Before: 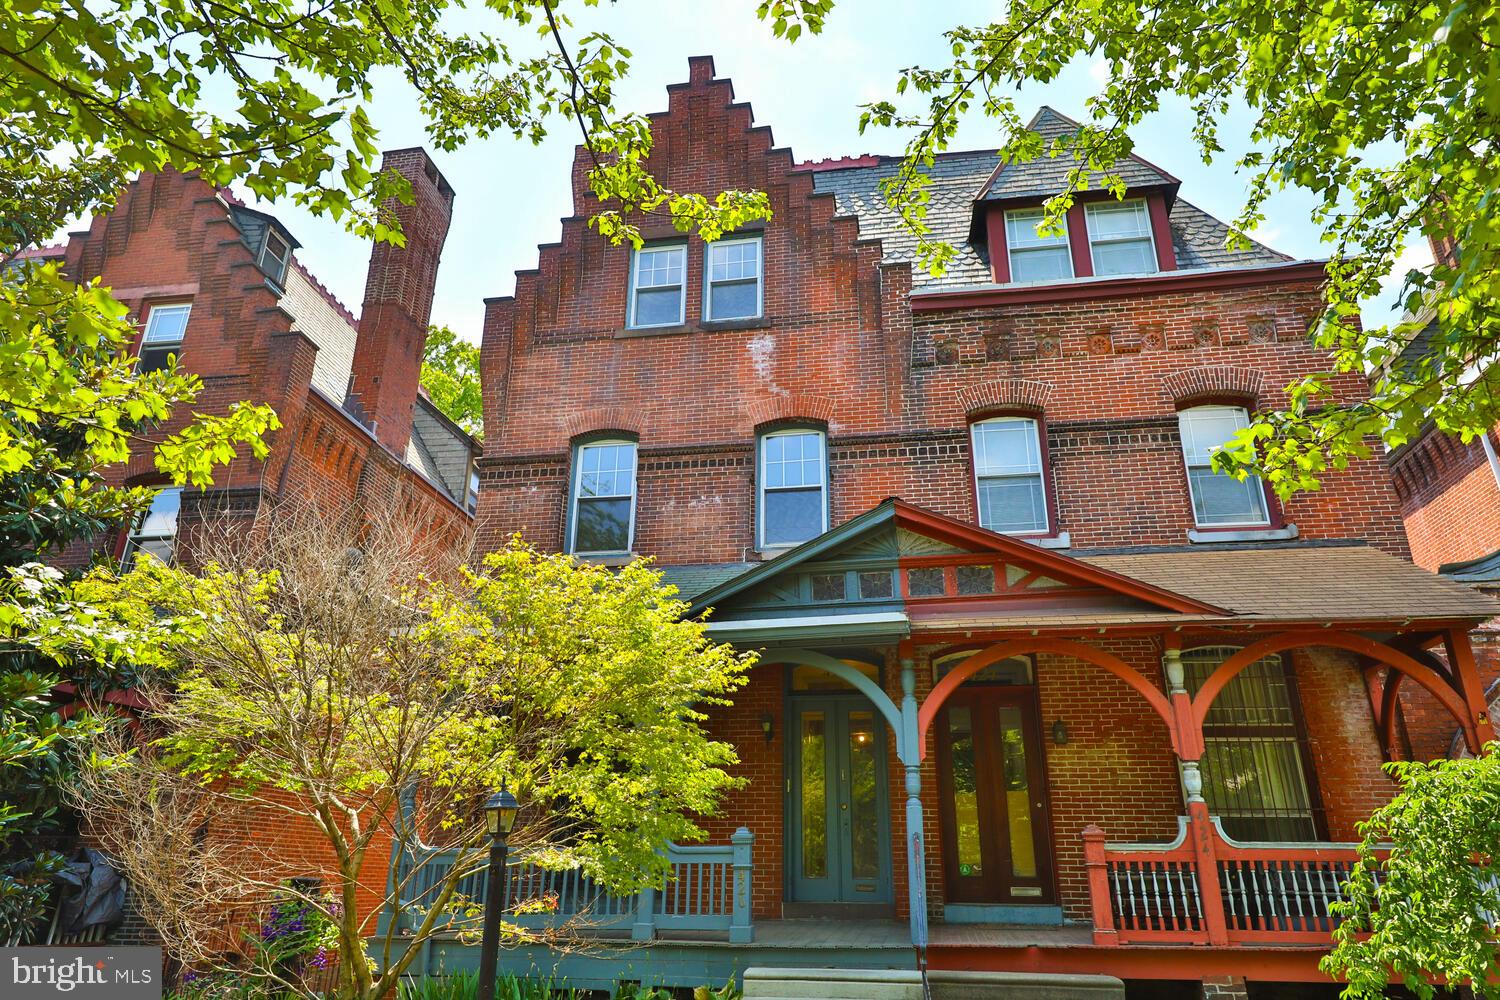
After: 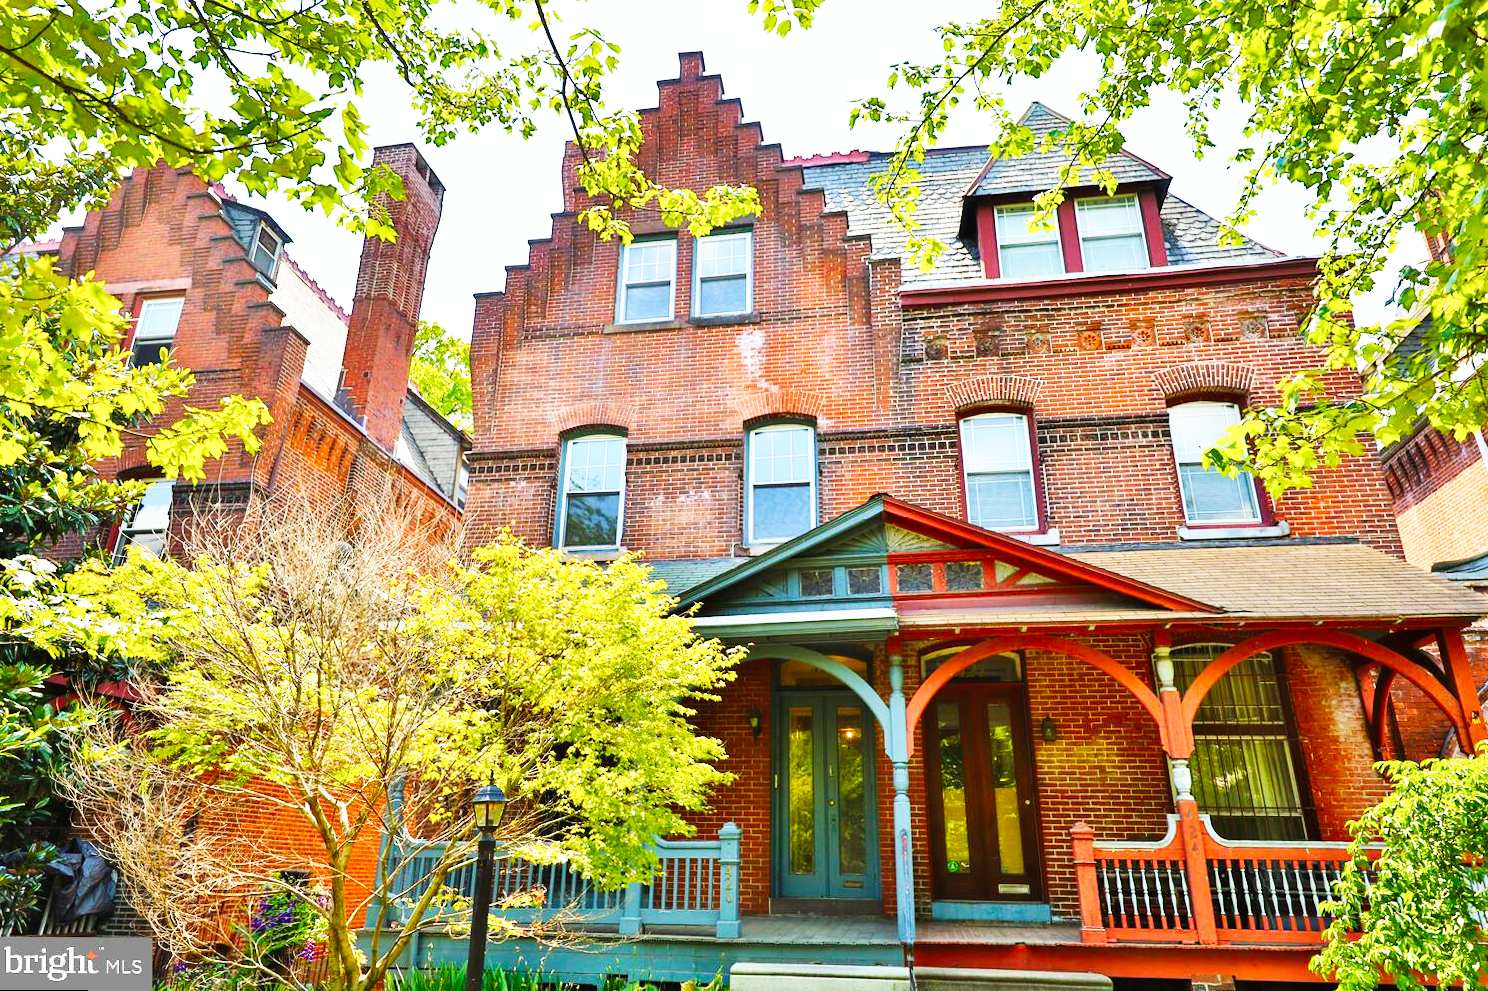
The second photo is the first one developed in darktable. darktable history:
base curve: curves: ch0 [(0, 0) (0.007, 0.004) (0.027, 0.03) (0.046, 0.07) (0.207, 0.54) (0.442, 0.872) (0.673, 0.972) (1, 1)], preserve colors none
rotate and perspective: rotation 0.192°, lens shift (horizontal) -0.015, crop left 0.005, crop right 0.996, crop top 0.006, crop bottom 0.99
